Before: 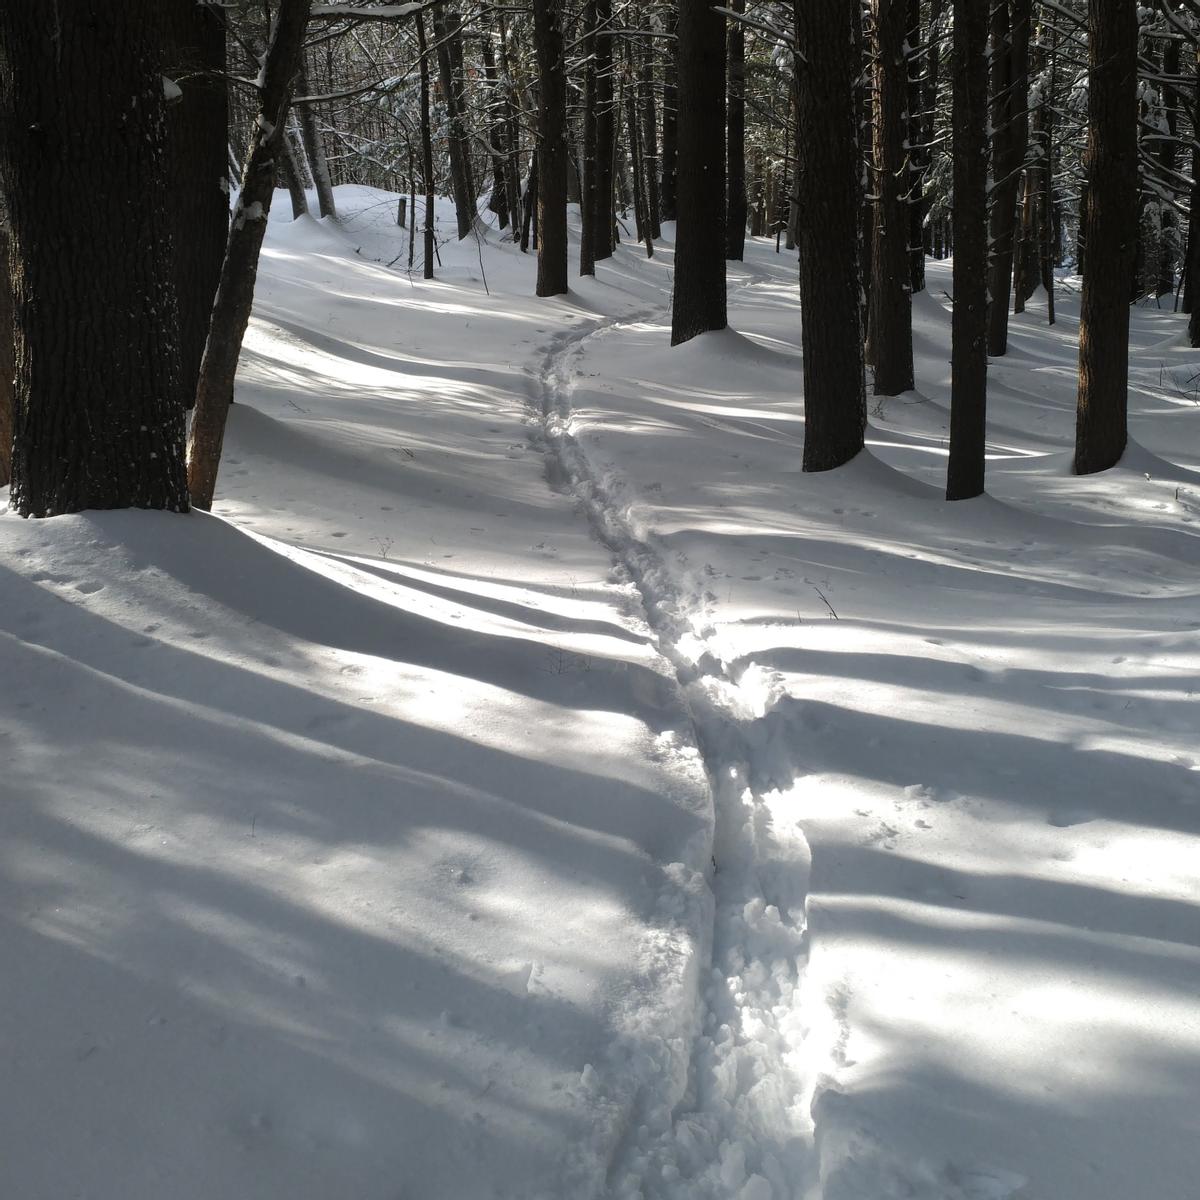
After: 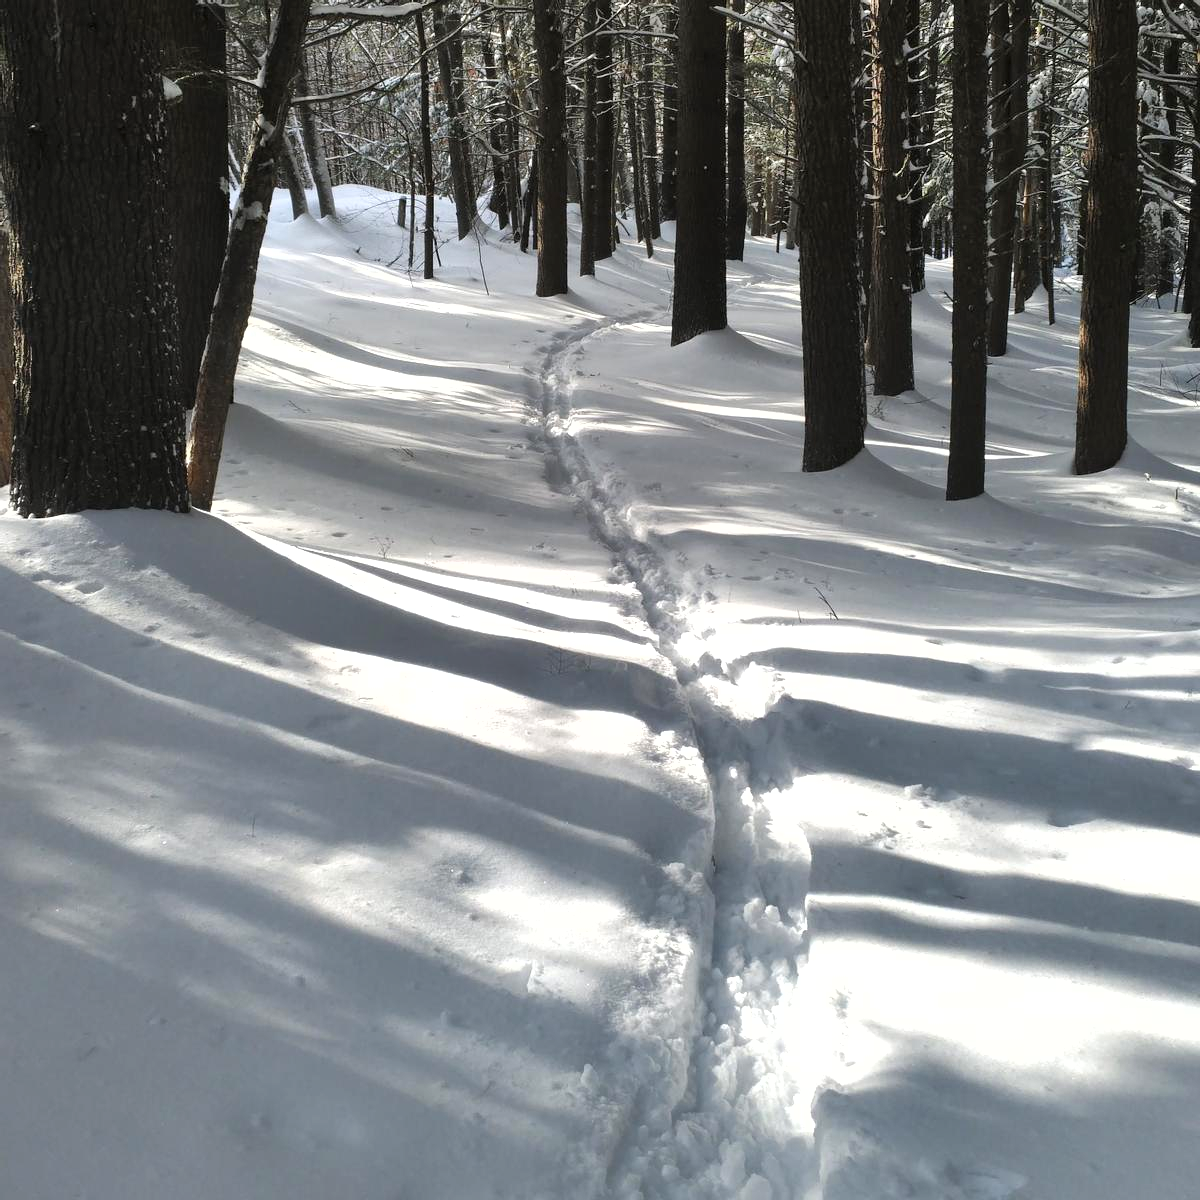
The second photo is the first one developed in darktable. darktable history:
shadows and highlights: low approximation 0.01, soften with gaussian
exposure: black level correction 0, exposure 0.6 EV, compensate exposure bias true, compensate highlight preservation false
